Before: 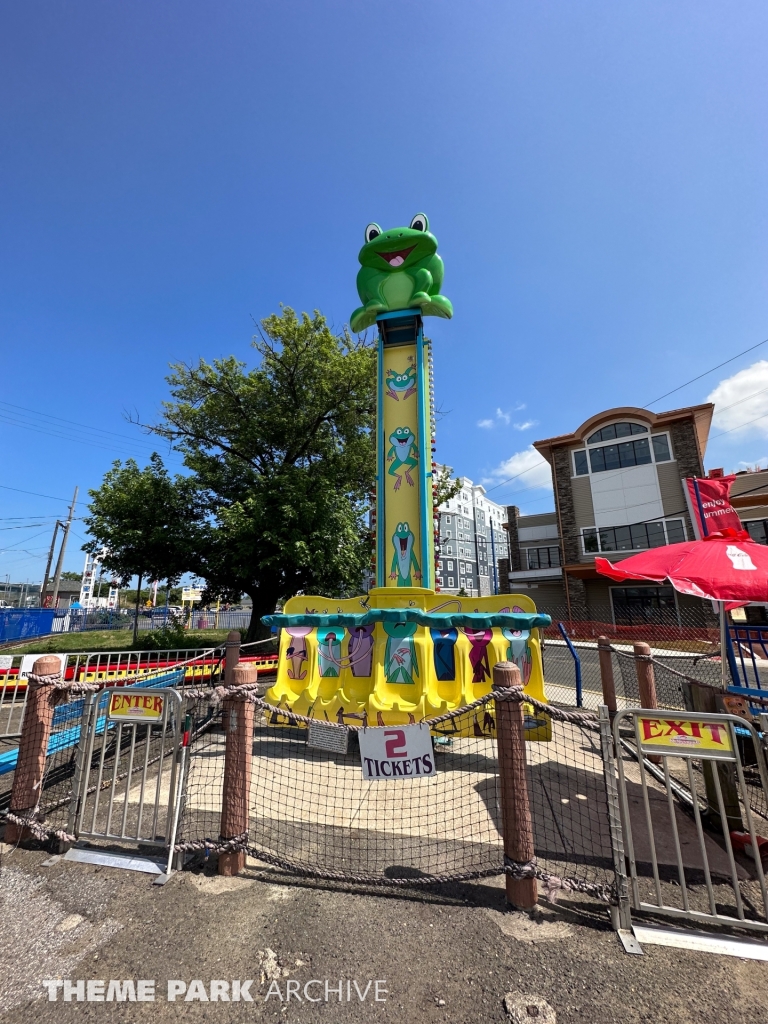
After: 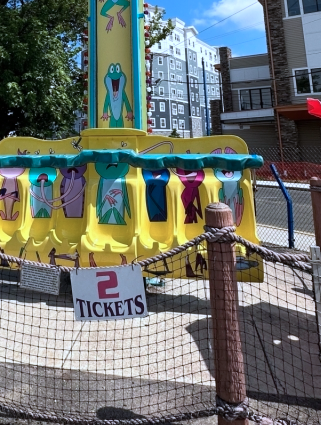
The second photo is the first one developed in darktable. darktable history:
color correction: highlights a* -2.12, highlights b* -18.49
crop: left 37.568%, top 44.864%, right 20.606%, bottom 13.566%
